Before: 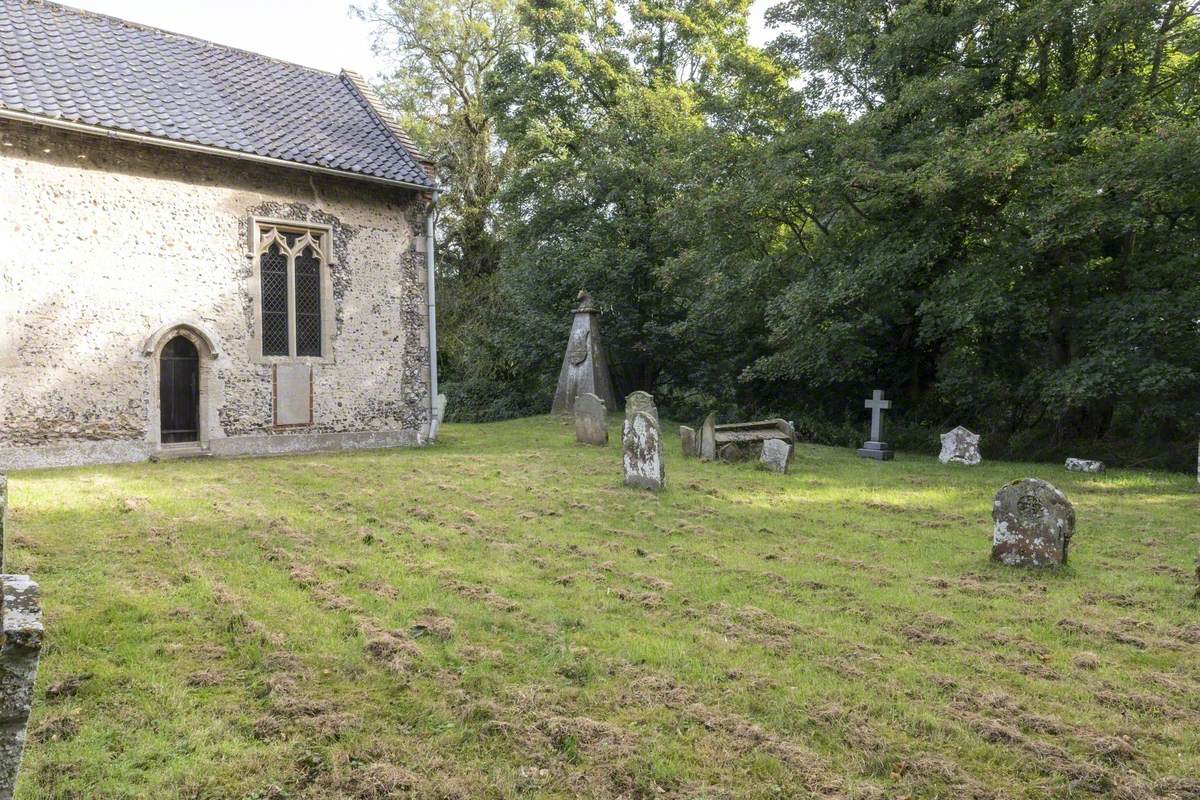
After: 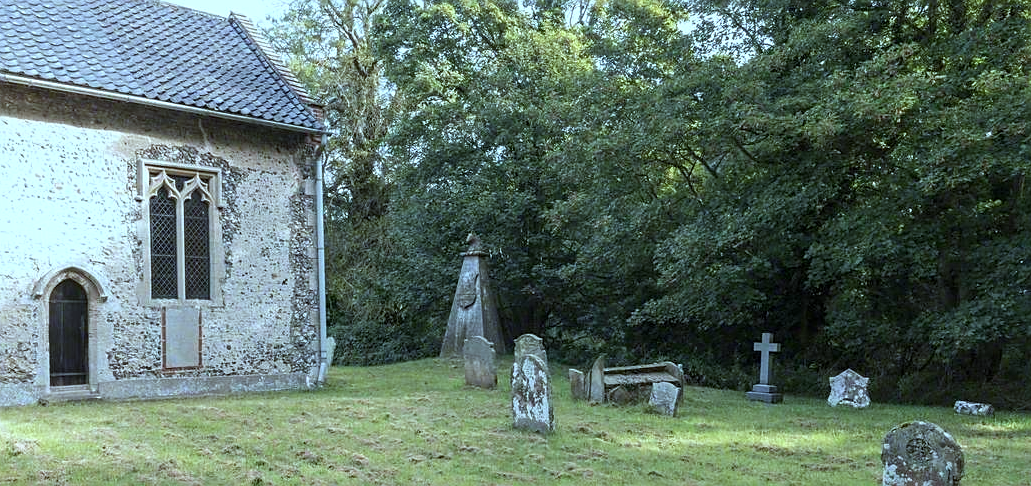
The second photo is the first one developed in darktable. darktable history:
crop and rotate: left 9.256%, top 7.132%, right 4.812%, bottom 32.013%
sharpen: amount 0.496
color correction: highlights a* -10.69, highlights b* -19.4
